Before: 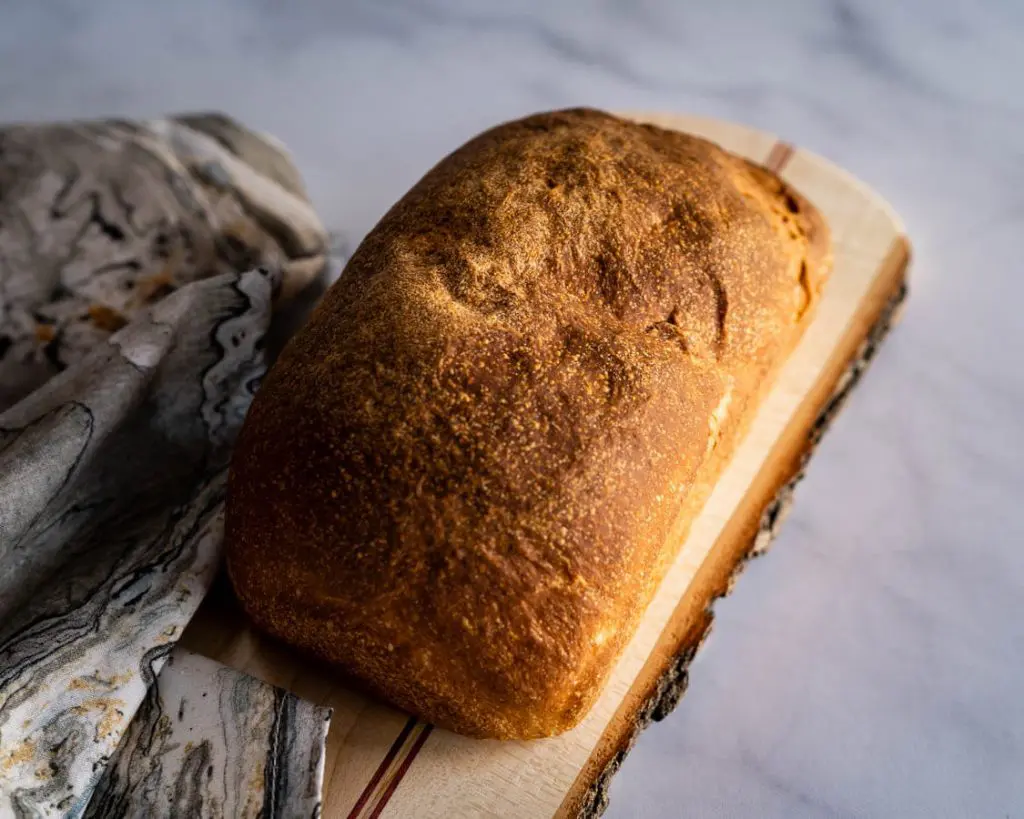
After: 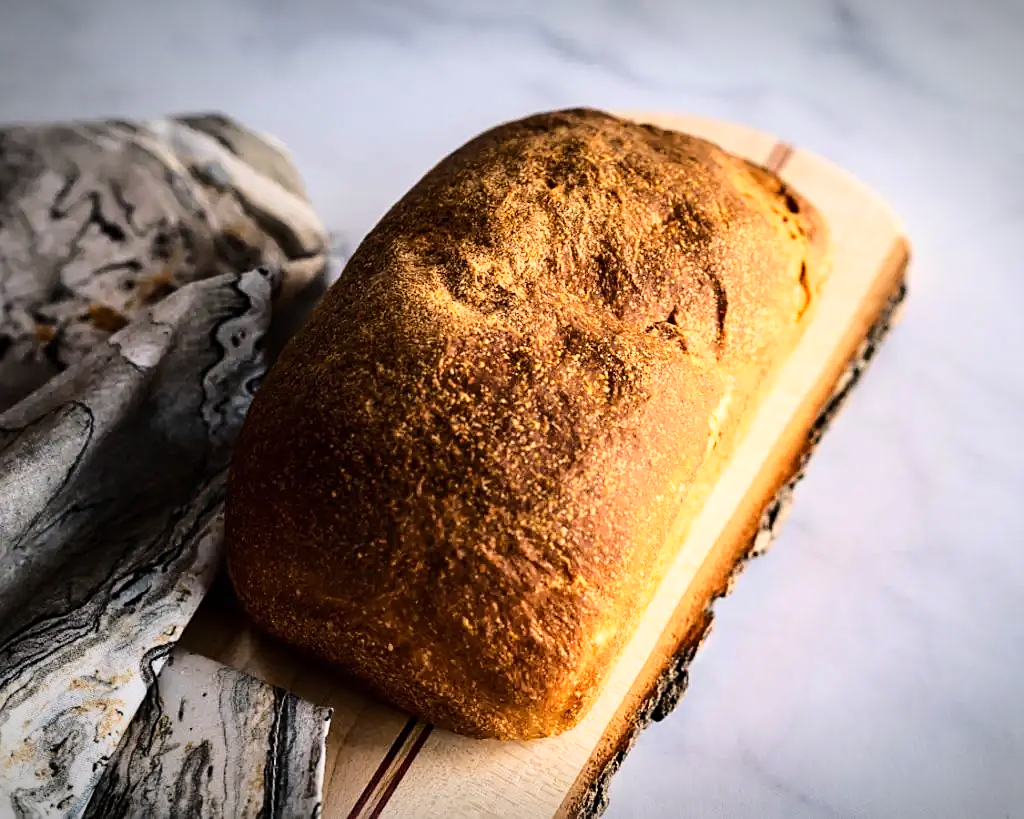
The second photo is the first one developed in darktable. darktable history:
base curve: curves: ch0 [(0, 0) (0.036, 0.037) (0.121, 0.228) (0.46, 0.76) (0.859, 0.983) (1, 1)]
sharpen: on, module defaults
vignetting: fall-off start 100.43%, width/height ratio 1.324
